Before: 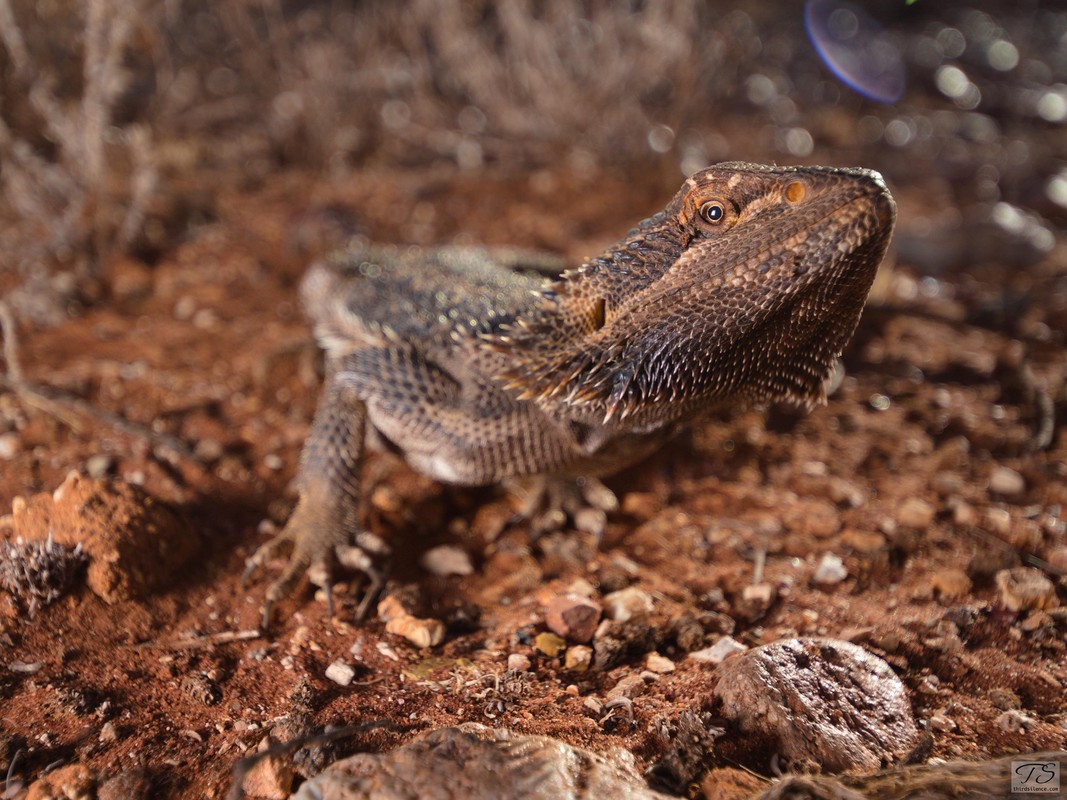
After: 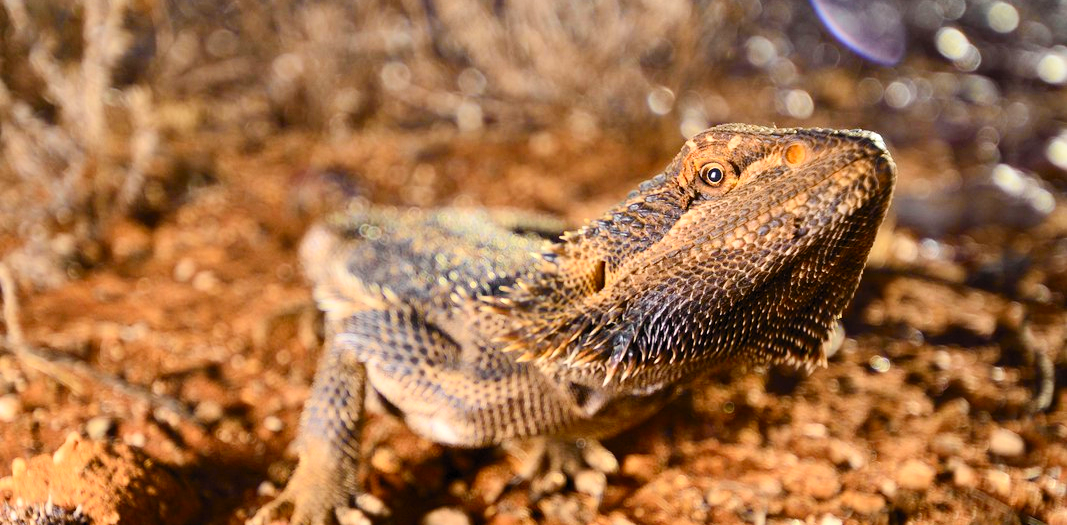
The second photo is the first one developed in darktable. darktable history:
tone curve: curves: ch0 [(0, 0.03) (0.113, 0.087) (0.207, 0.184) (0.515, 0.612) (0.712, 0.793) (1, 0.946)]; ch1 [(0, 0) (0.172, 0.123) (0.317, 0.279) (0.407, 0.401) (0.476, 0.482) (0.505, 0.499) (0.534, 0.534) (0.632, 0.645) (0.726, 0.745) (1, 1)]; ch2 [(0, 0) (0.411, 0.424) (0.505, 0.505) (0.521, 0.524) (0.541, 0.569) (0.65, 0.699) (1, 1)], color space Lab, independent channels, preserve colors none
levels: black 3.83%, white 90.64%, levels [0.044, 0.416, 0.908]
crop and rotate: top 4.848%, bottom 29.503%
